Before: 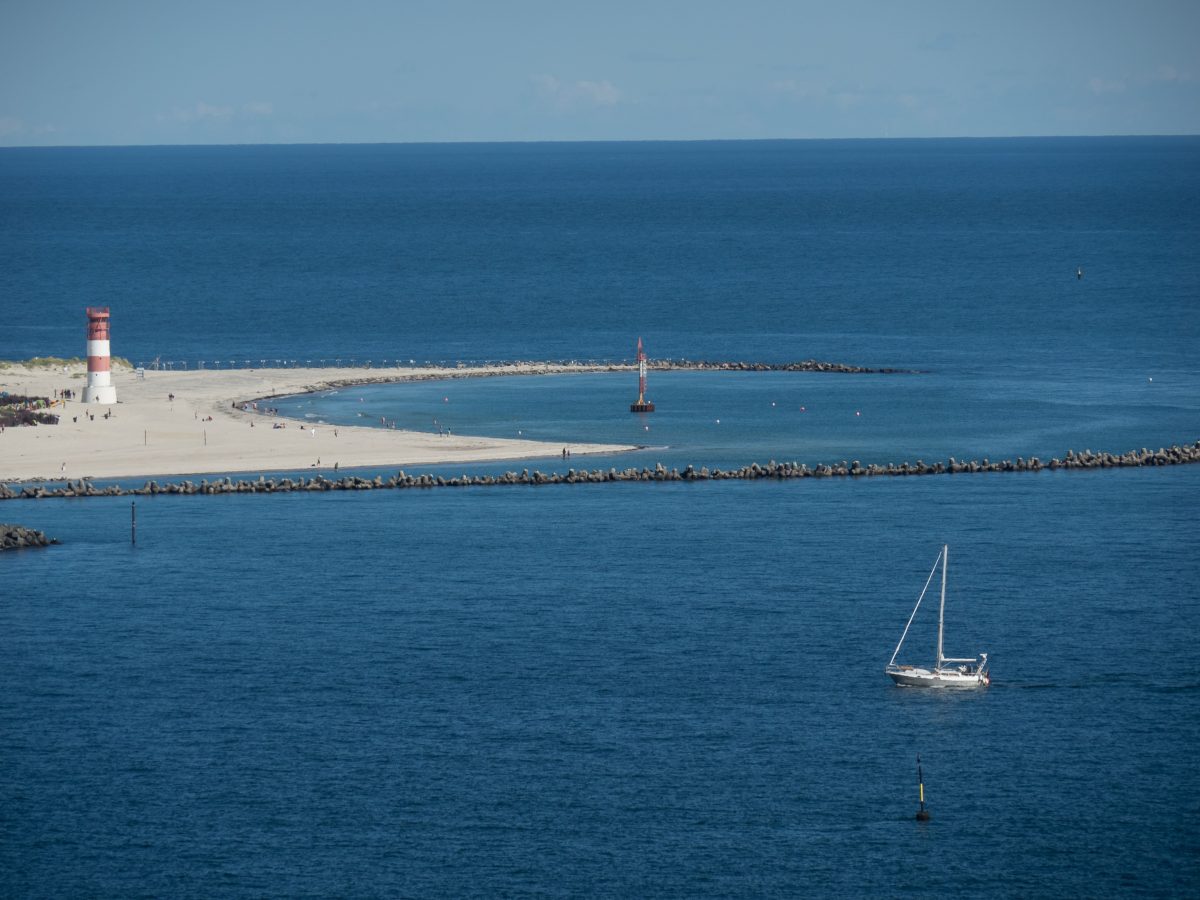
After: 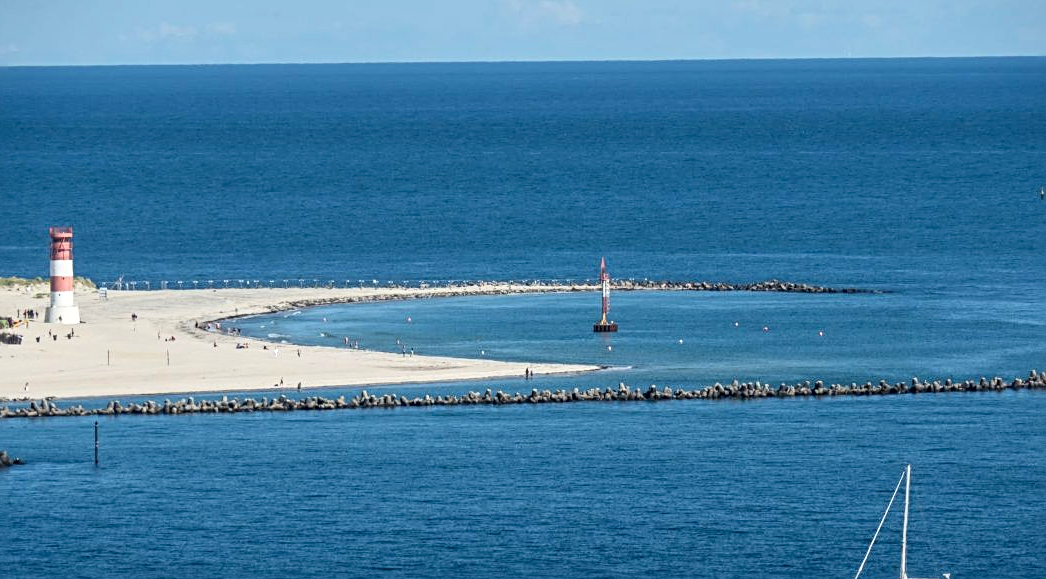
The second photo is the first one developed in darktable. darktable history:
crop: left 3.14%, top 8.905%, right 9.651%, bottom 26.655%
contrast brightness saturation: contrast 0.202, brightness 0.169, saturation 0.223
sharpen: radius 3.08
local contrast: on, module defaults
